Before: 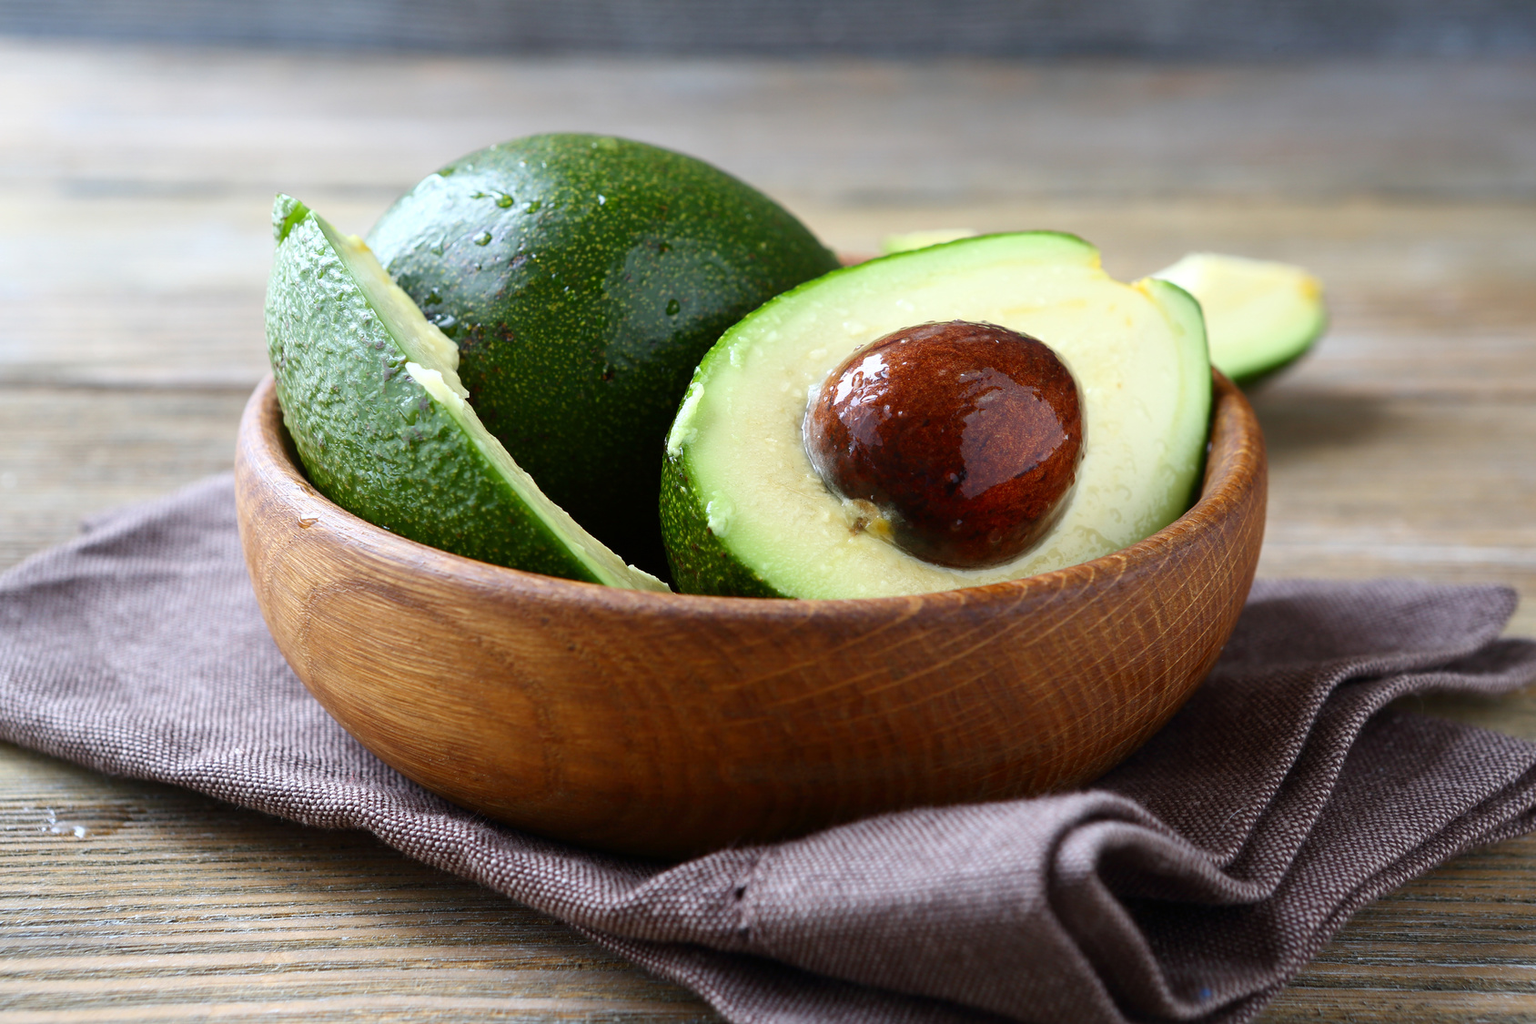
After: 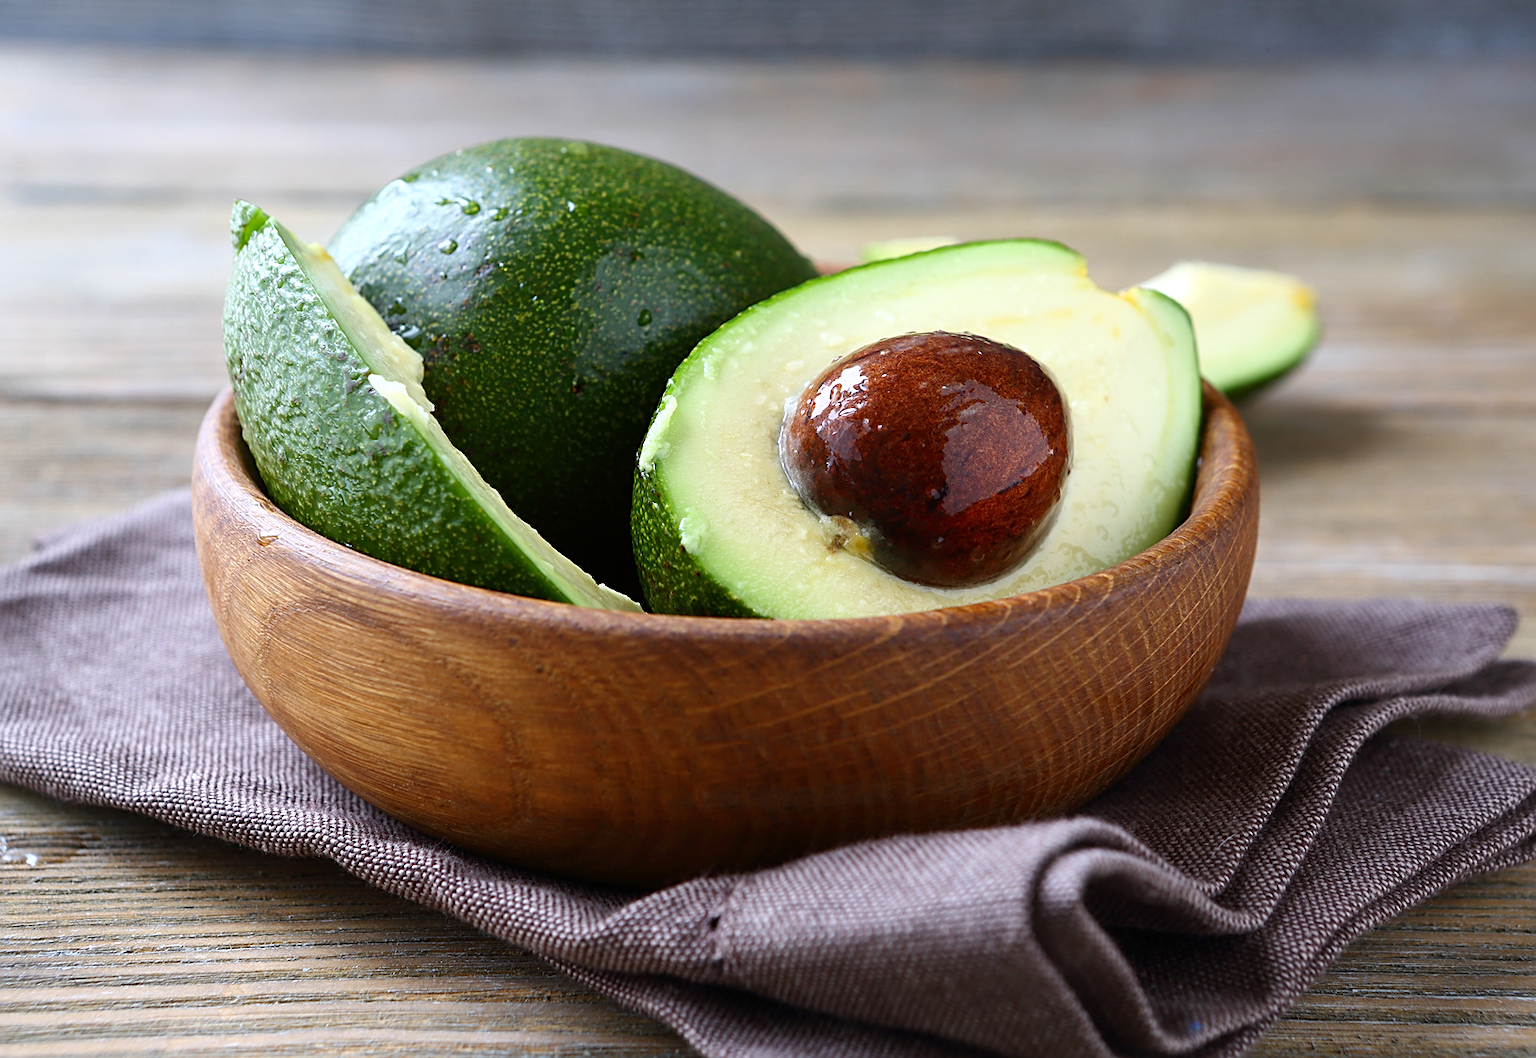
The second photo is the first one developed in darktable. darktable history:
white balance: red 1.004, blue 1.024
sharpen: on, module defaults
shadows and highlights: shadows 20.55, highlights -20.99, soften with gaussian
crop and rotate: left 3.238%
